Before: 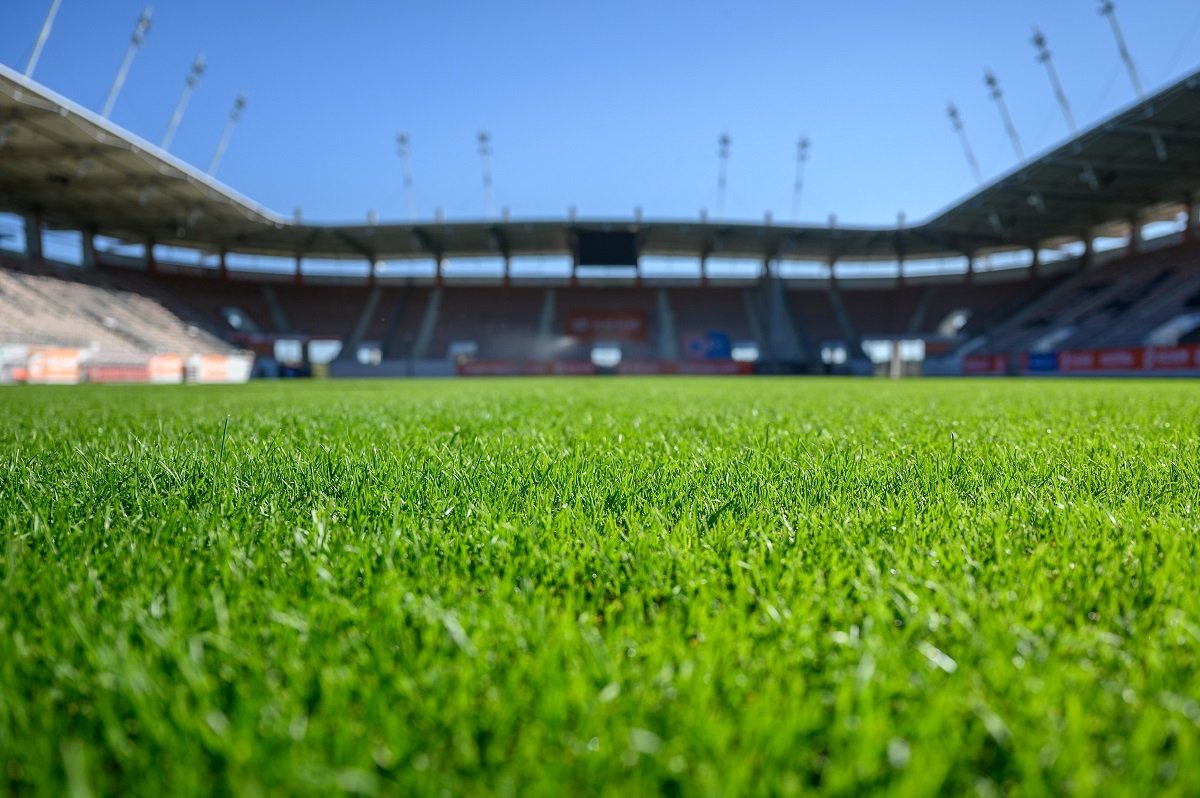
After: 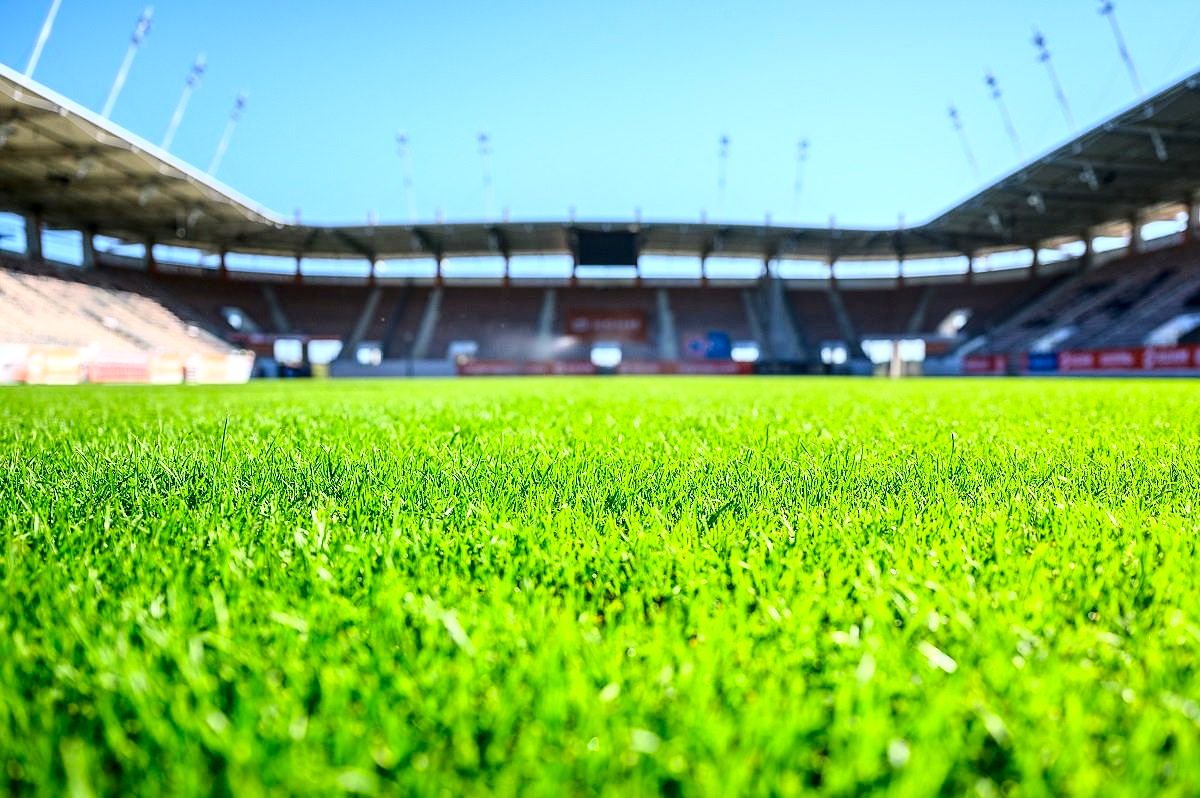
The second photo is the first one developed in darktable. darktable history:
base curve: curves: ch0 [(0, 0) (0.018, 0.026) (0.143, 0.37) (0.33, 0.731) (0.458, 0.853) (0.735, 0.965) (0.905, 0.986) (1, 1)]
color correction: highlights a* 3.22, highlights b* 1.93, saturation 1.19
local contrast: highlights 83%, shadows 81%
sharpen: radius 1
